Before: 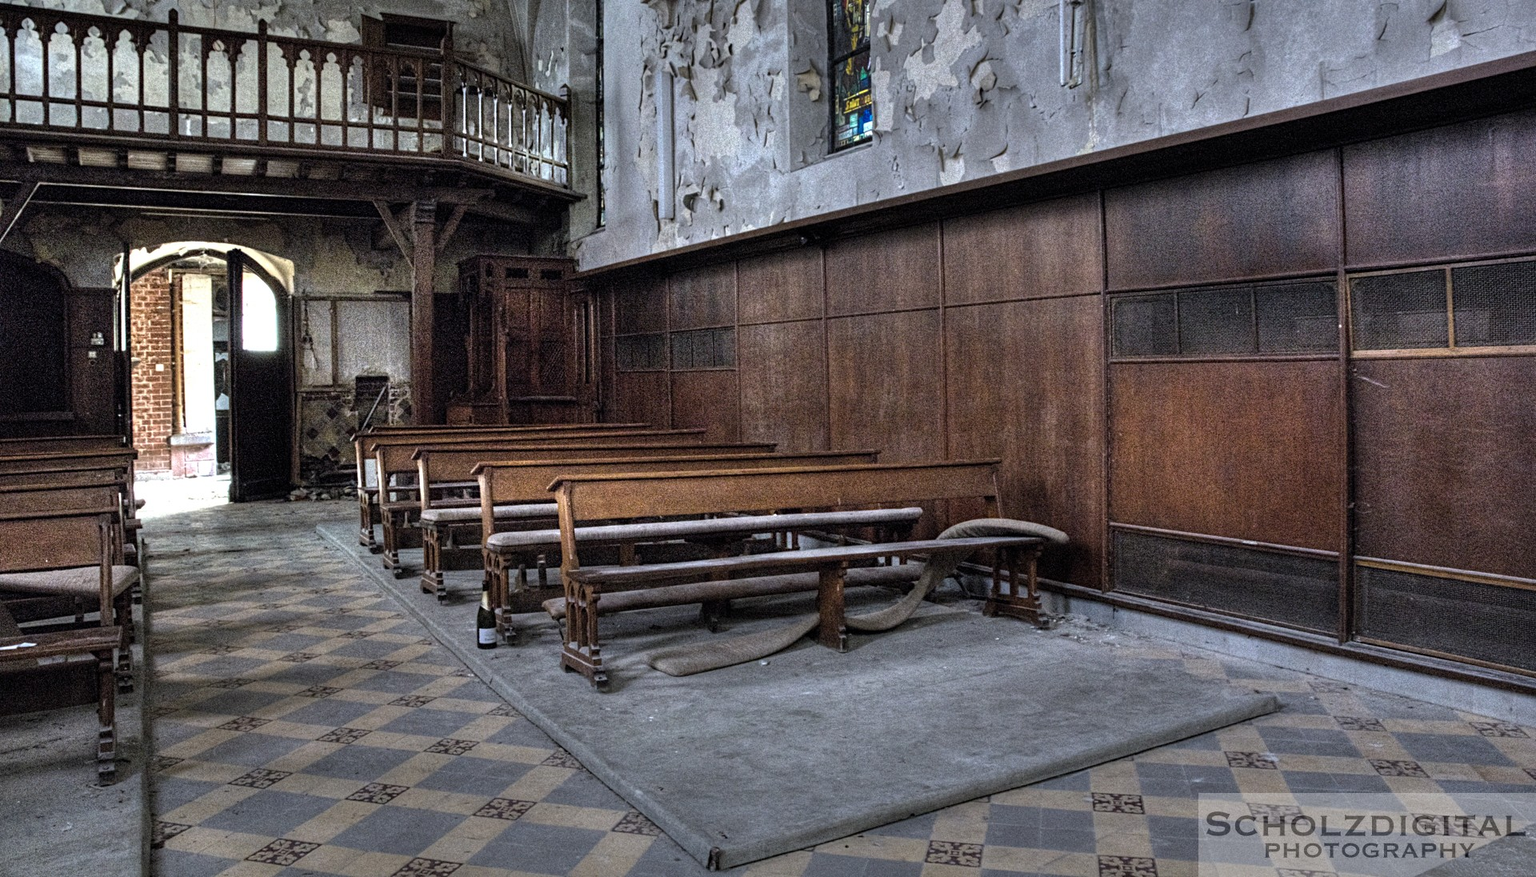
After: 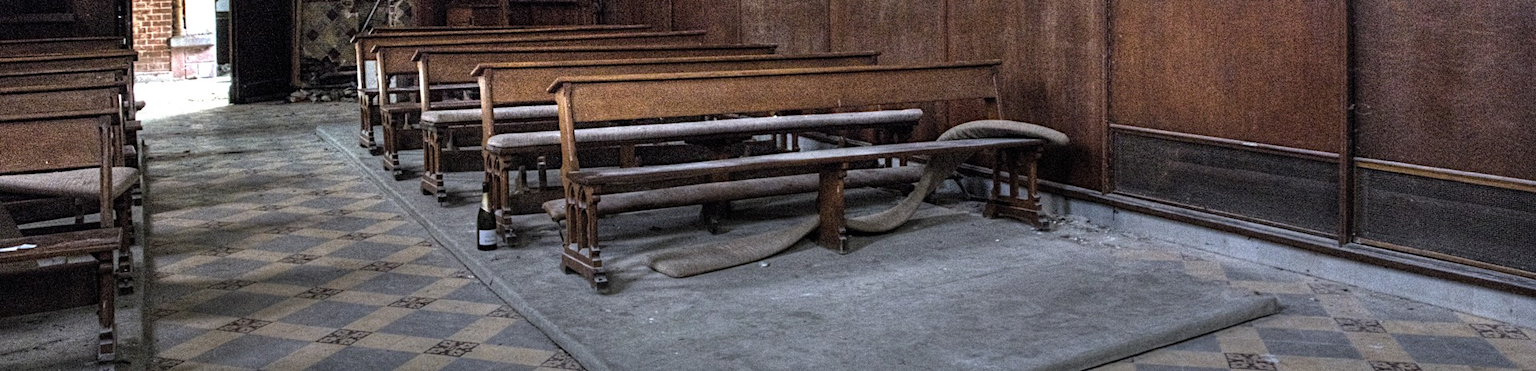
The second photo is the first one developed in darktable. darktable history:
exposure: compensate highlight preservation false
crop: top 45.51%, bottom 12.107%
